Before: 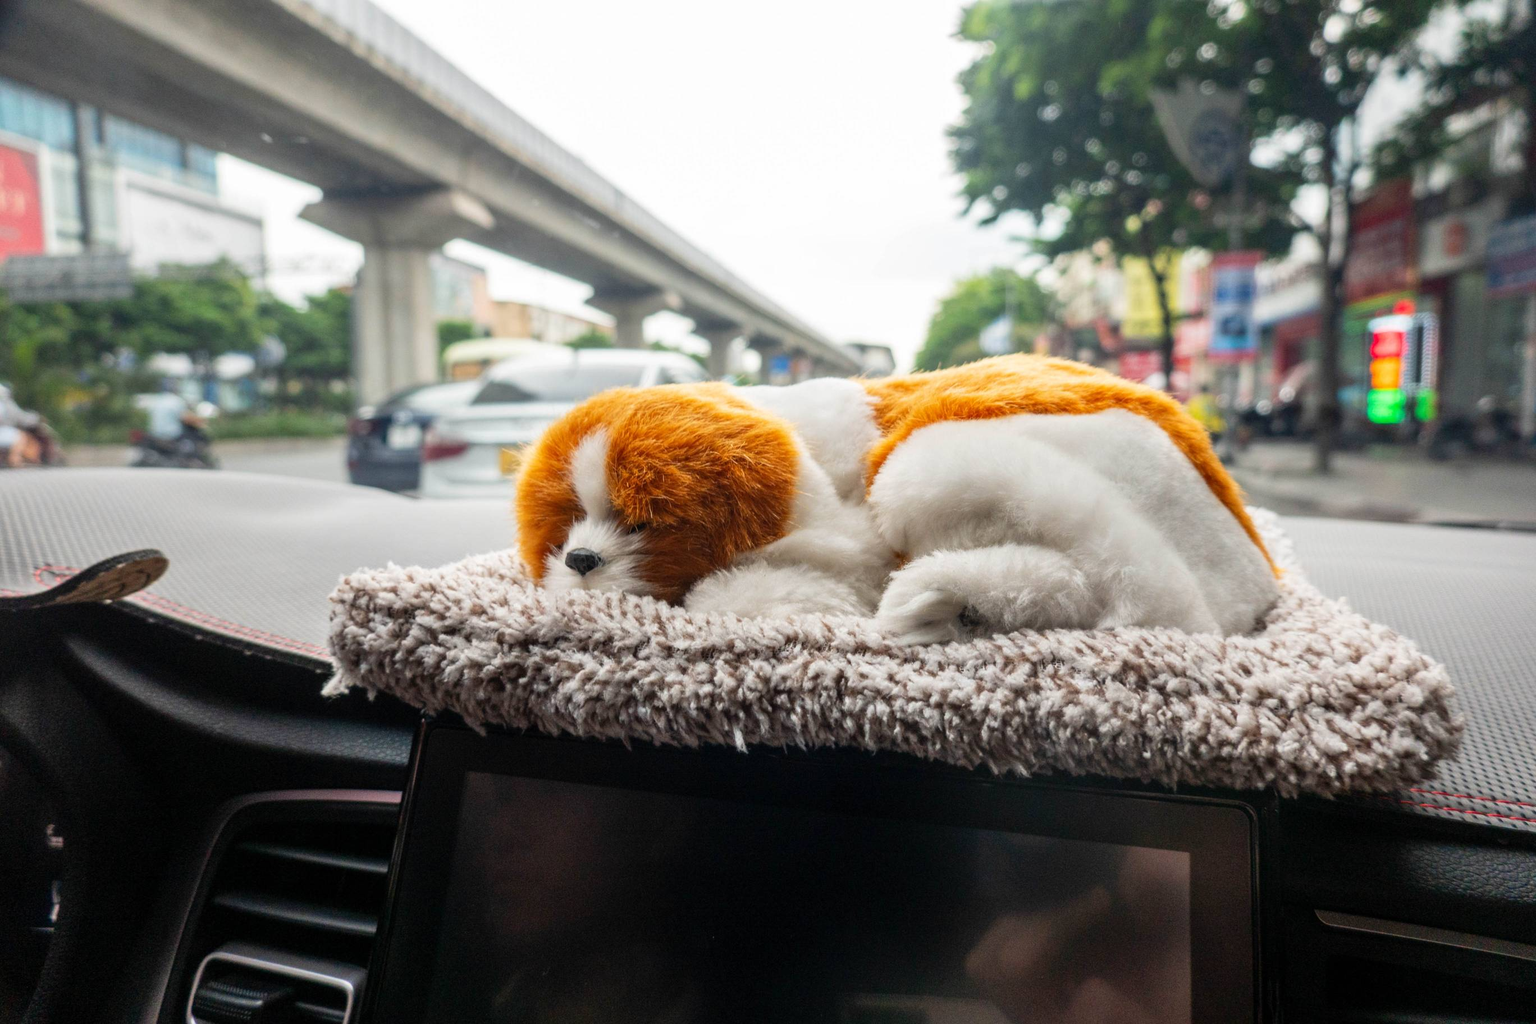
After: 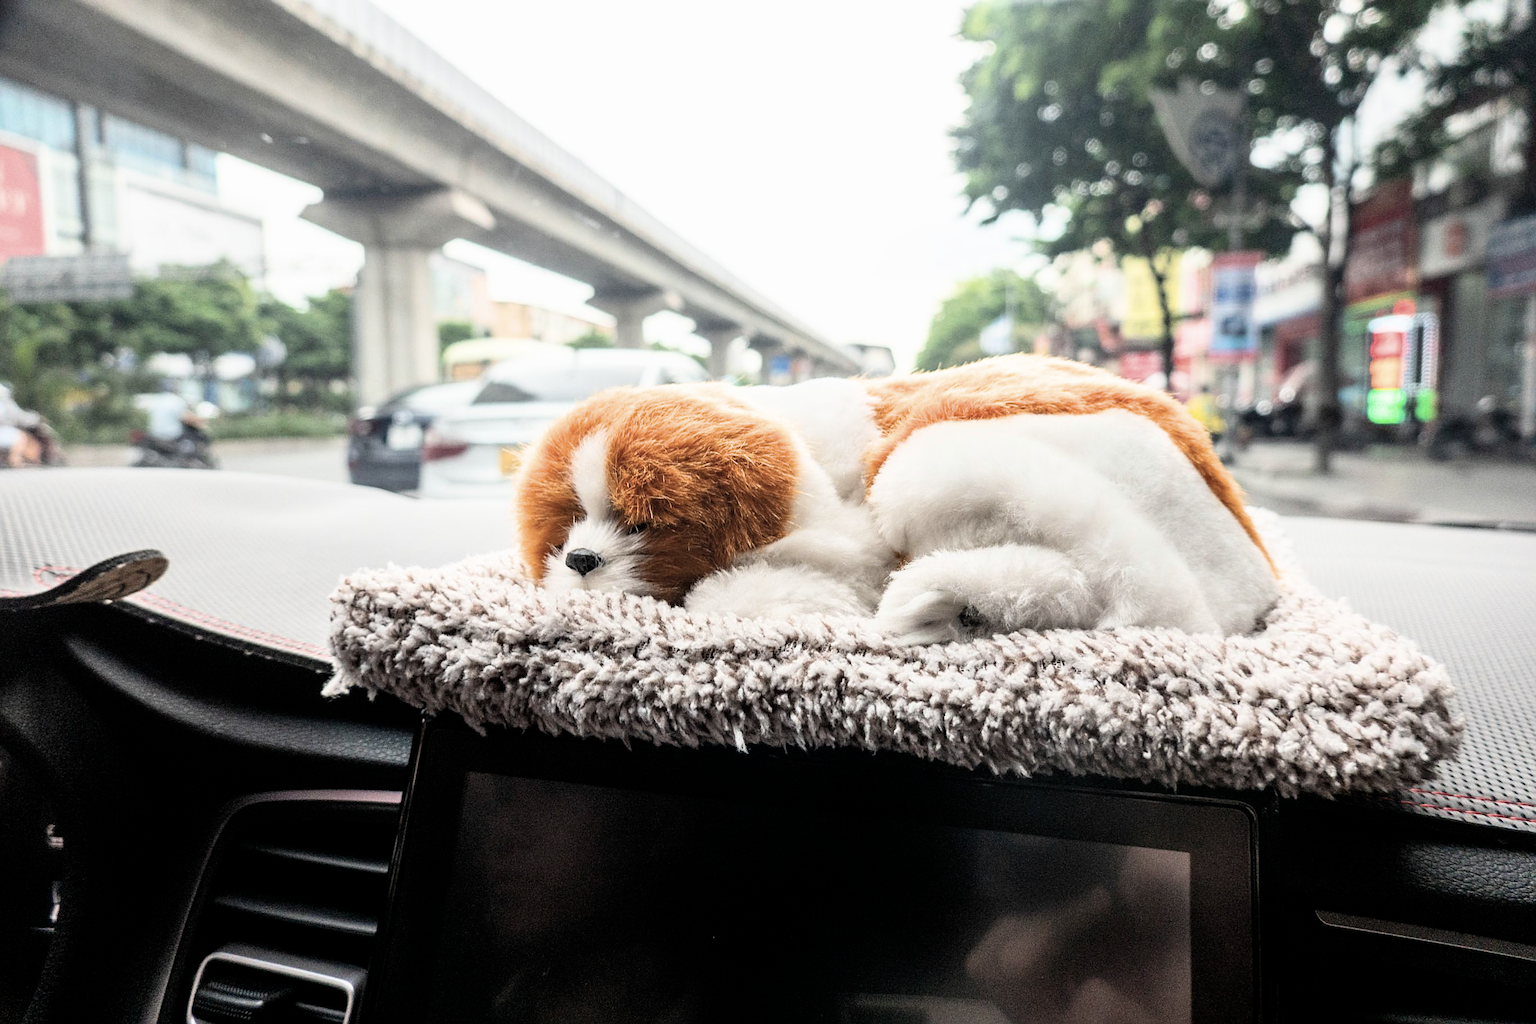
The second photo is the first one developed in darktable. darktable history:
contrast brightness saturation: contrast 0.1, saturation -0.361
filmic rgb: middle gray luminance 9.42%, black relative exposure -10.64 EV, white relative exposure 3.45 EV, target black luminance 0%, hardness 5.99, latitude 59.59%, contrast 1.089, highlights saturation mix 4.38%, shadows ↔ highlights balance 28.71%, color science v6 (2022), iterations of high-quality reconstruction 0
sharpen: on, module defaults
exposure: exposure 0.745 EV, compensate exposure bias true, compensate highlight preservation false
